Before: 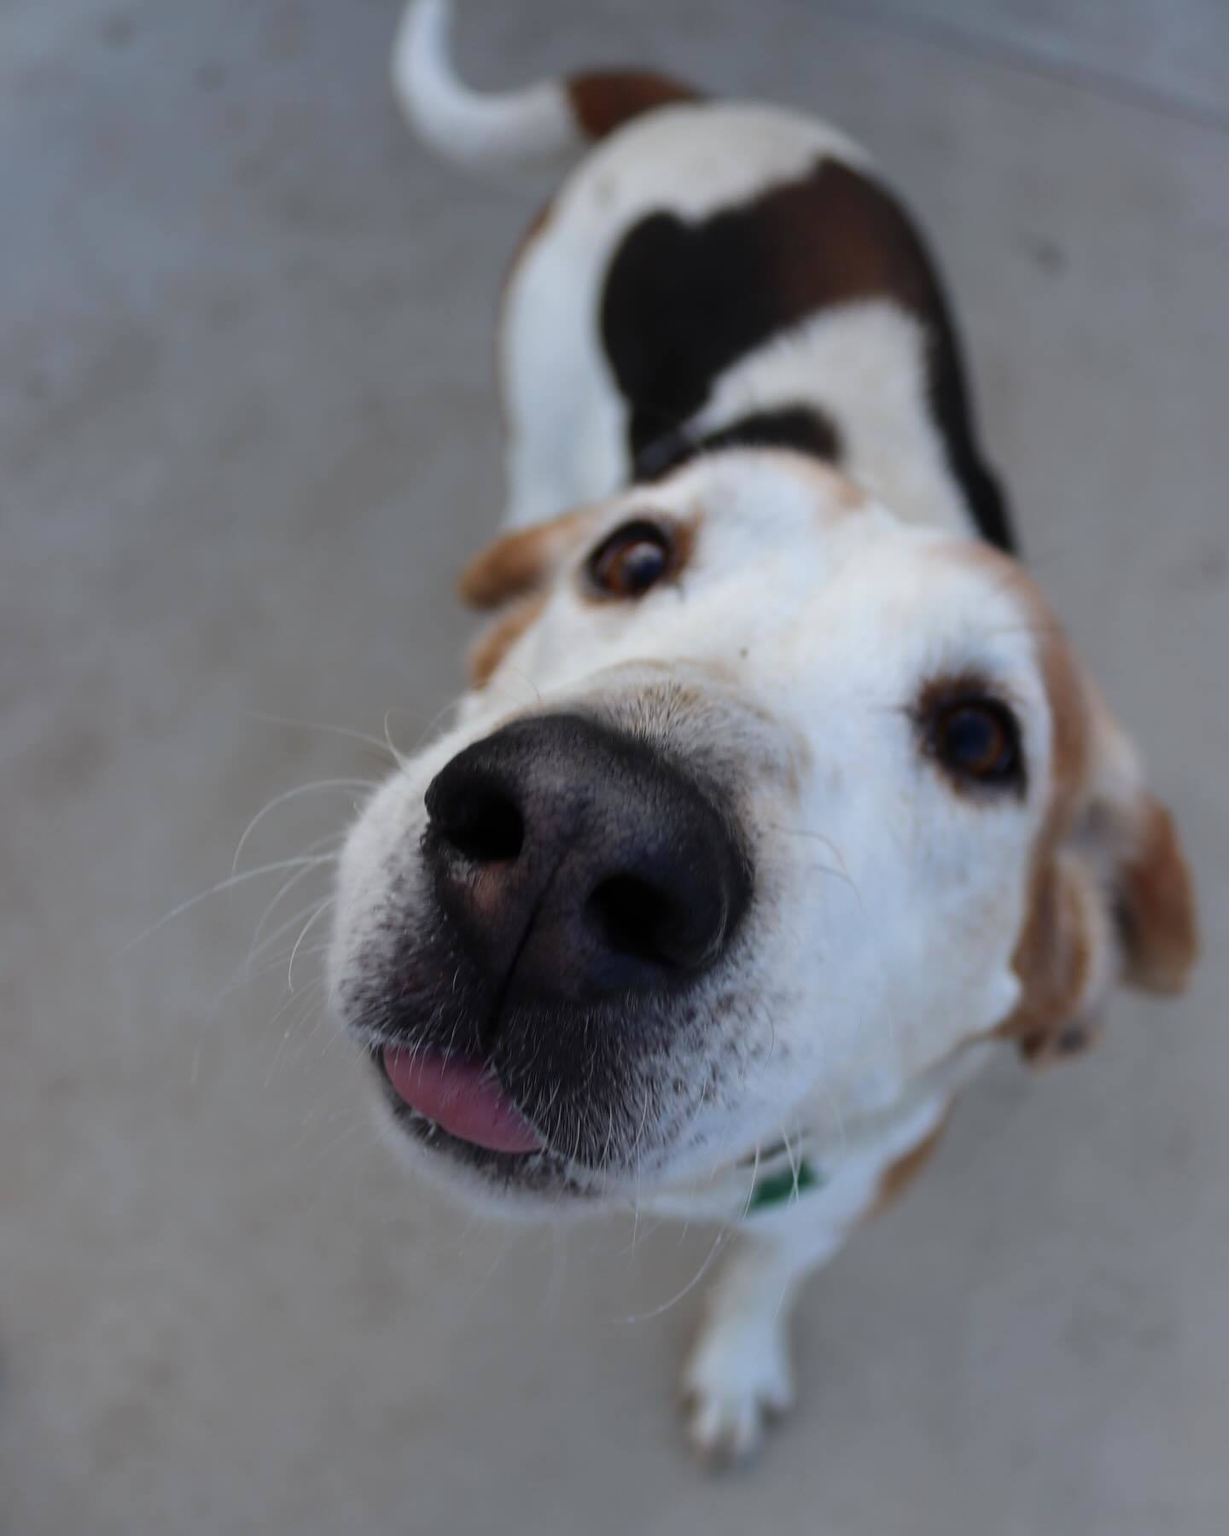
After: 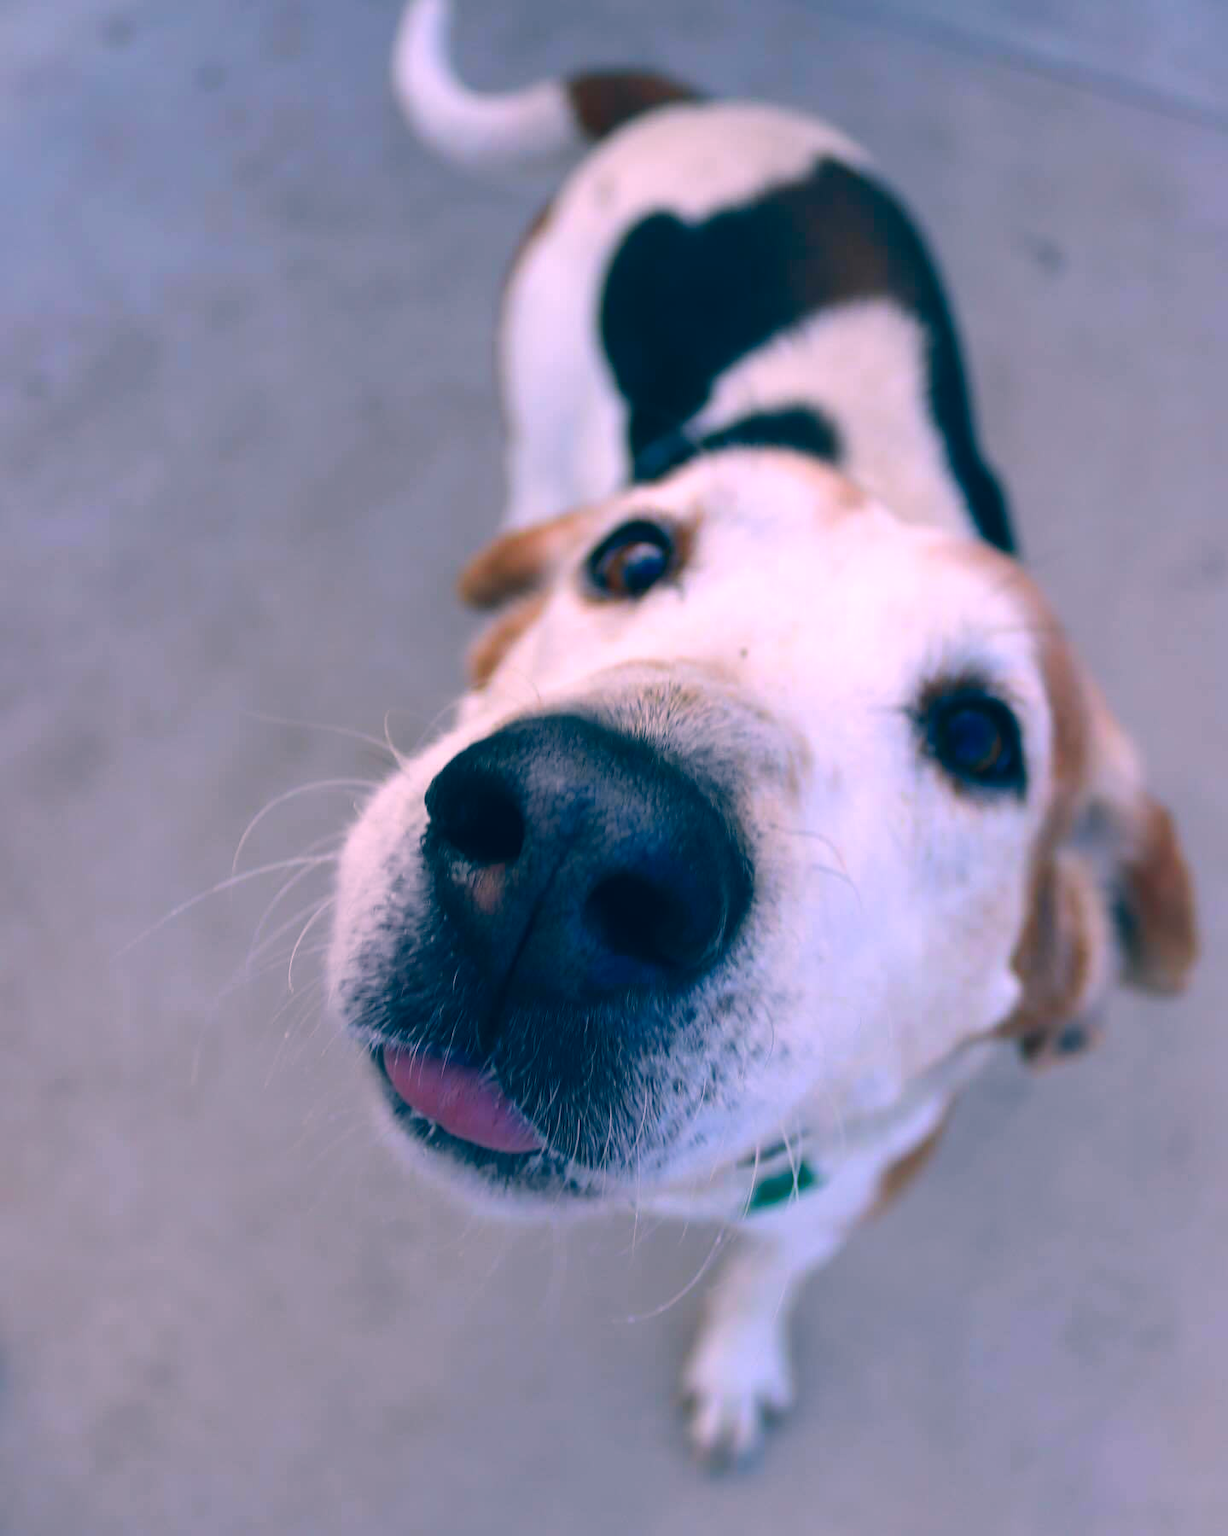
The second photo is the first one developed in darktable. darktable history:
color correction: highlights a* 16.62, highlights b* 0.278, shadows a* -15.38, shadows b* -14.2, saturation 1.47
exposure: exposure 0.476 EV, compensate highlight preservation false
